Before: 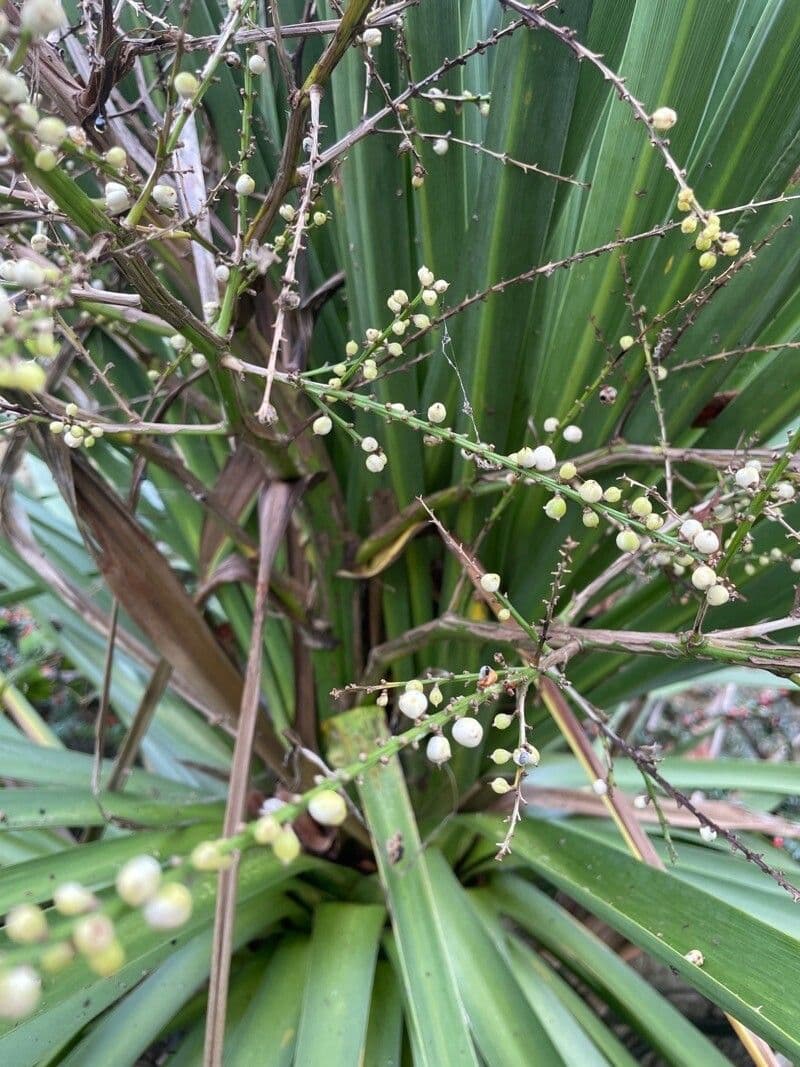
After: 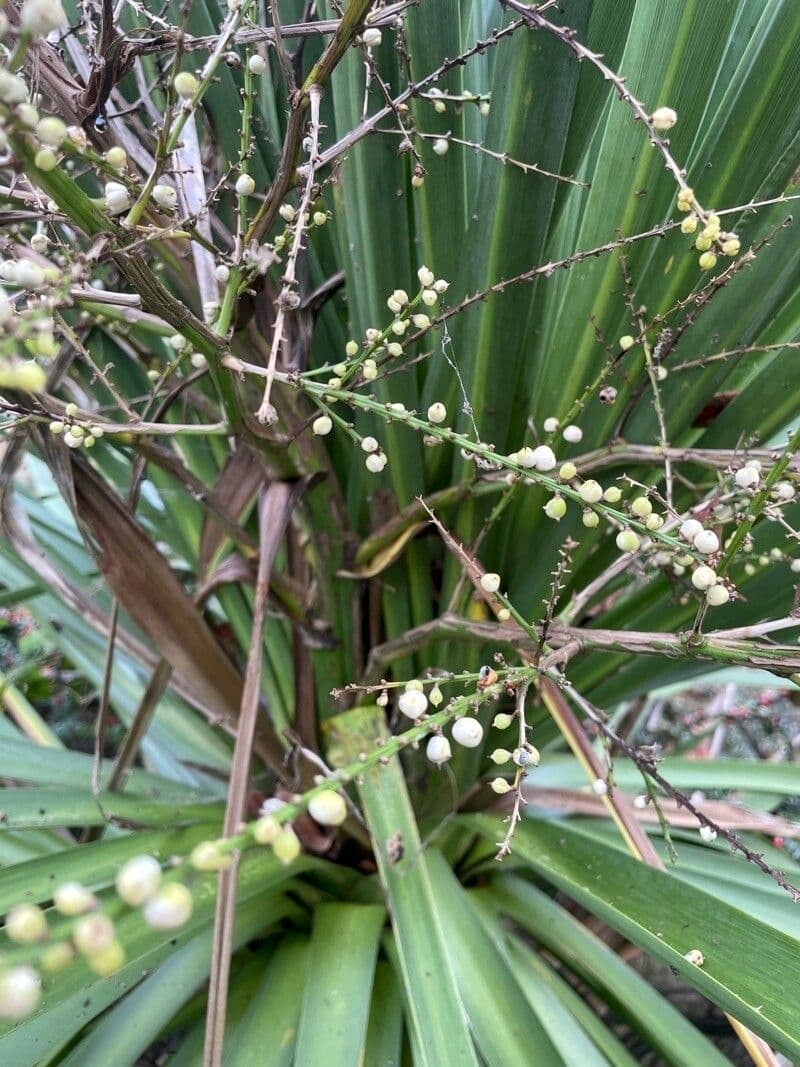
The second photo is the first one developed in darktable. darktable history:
local contrast: mode bilateral grid, contrast 21, coarseness 50, detail 119%, midtone range 0.2
